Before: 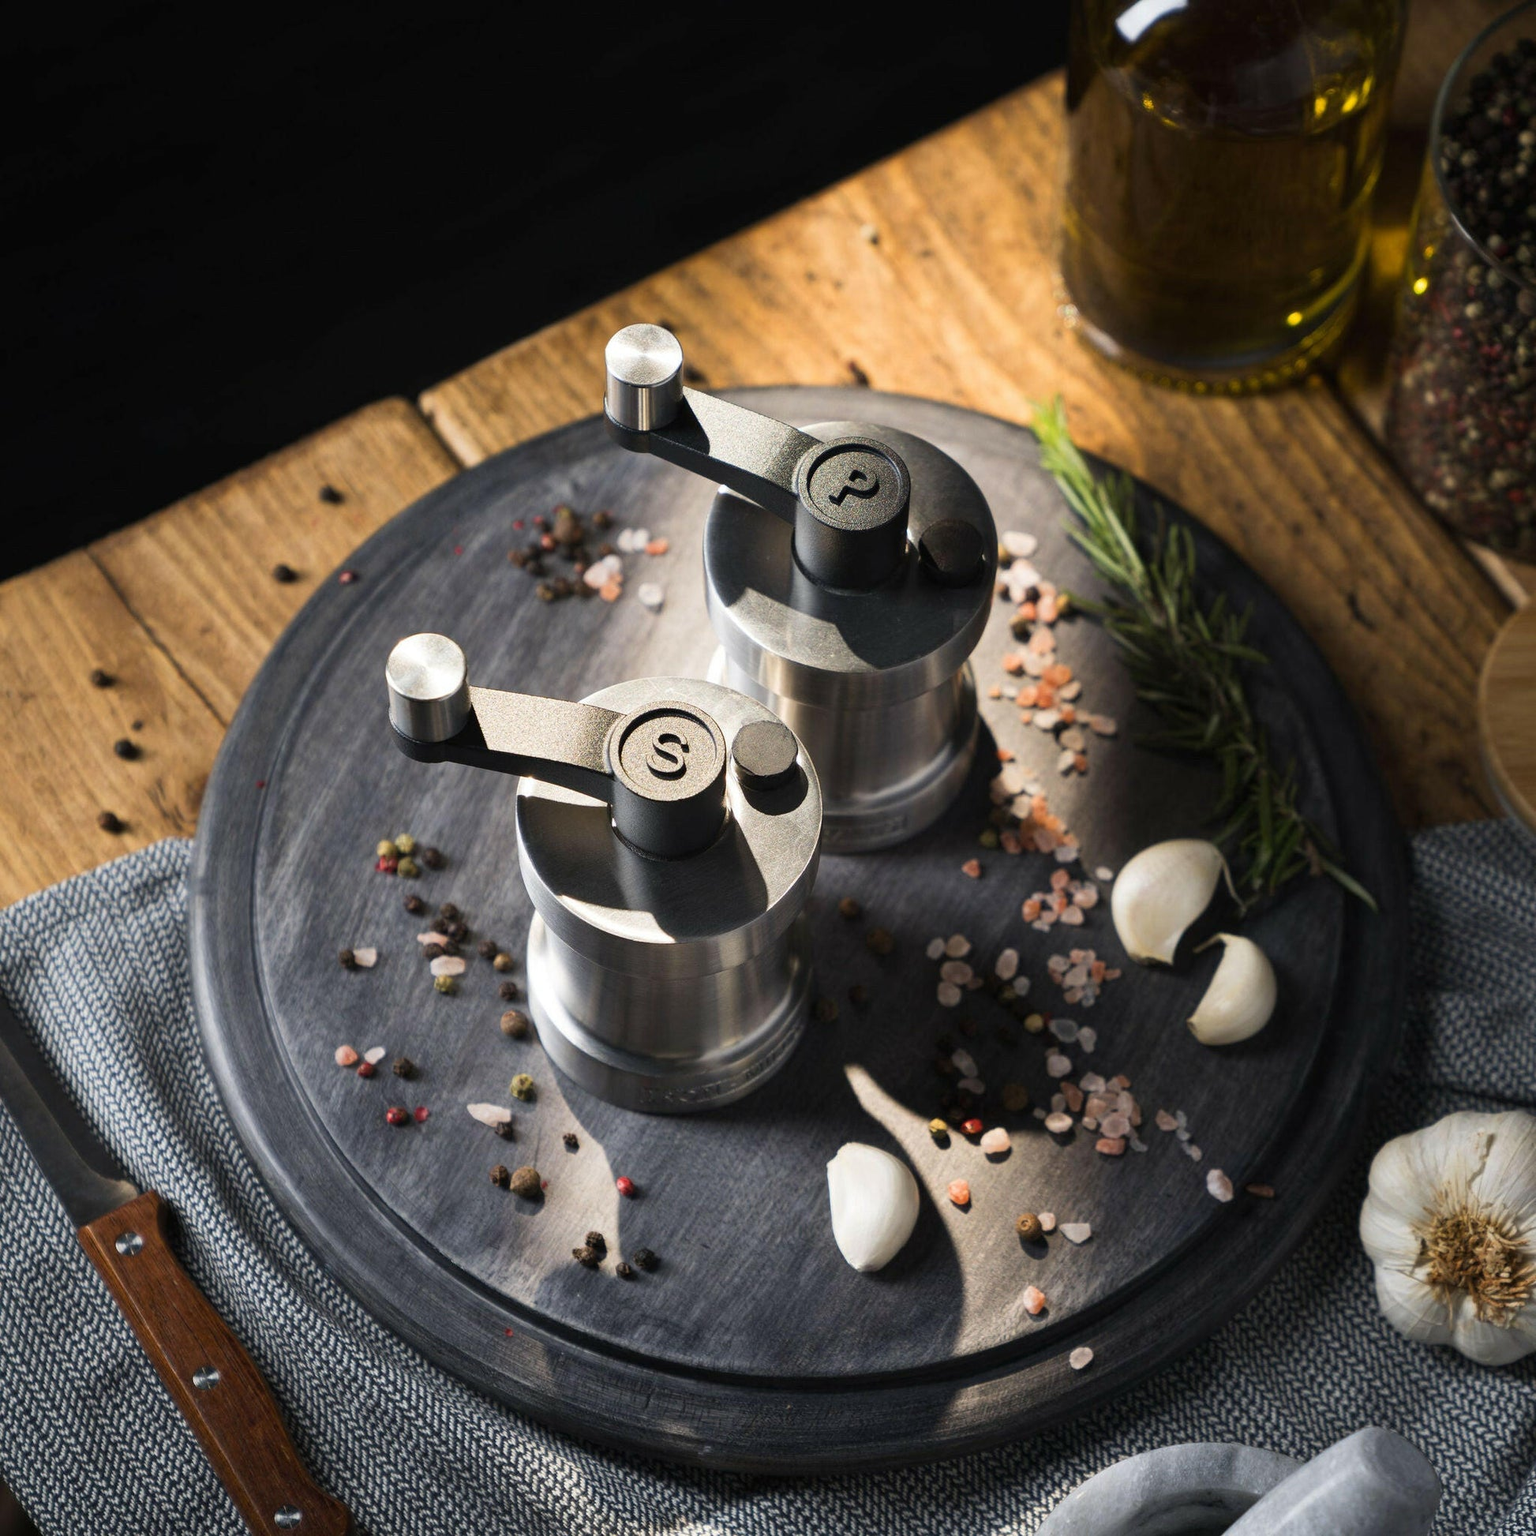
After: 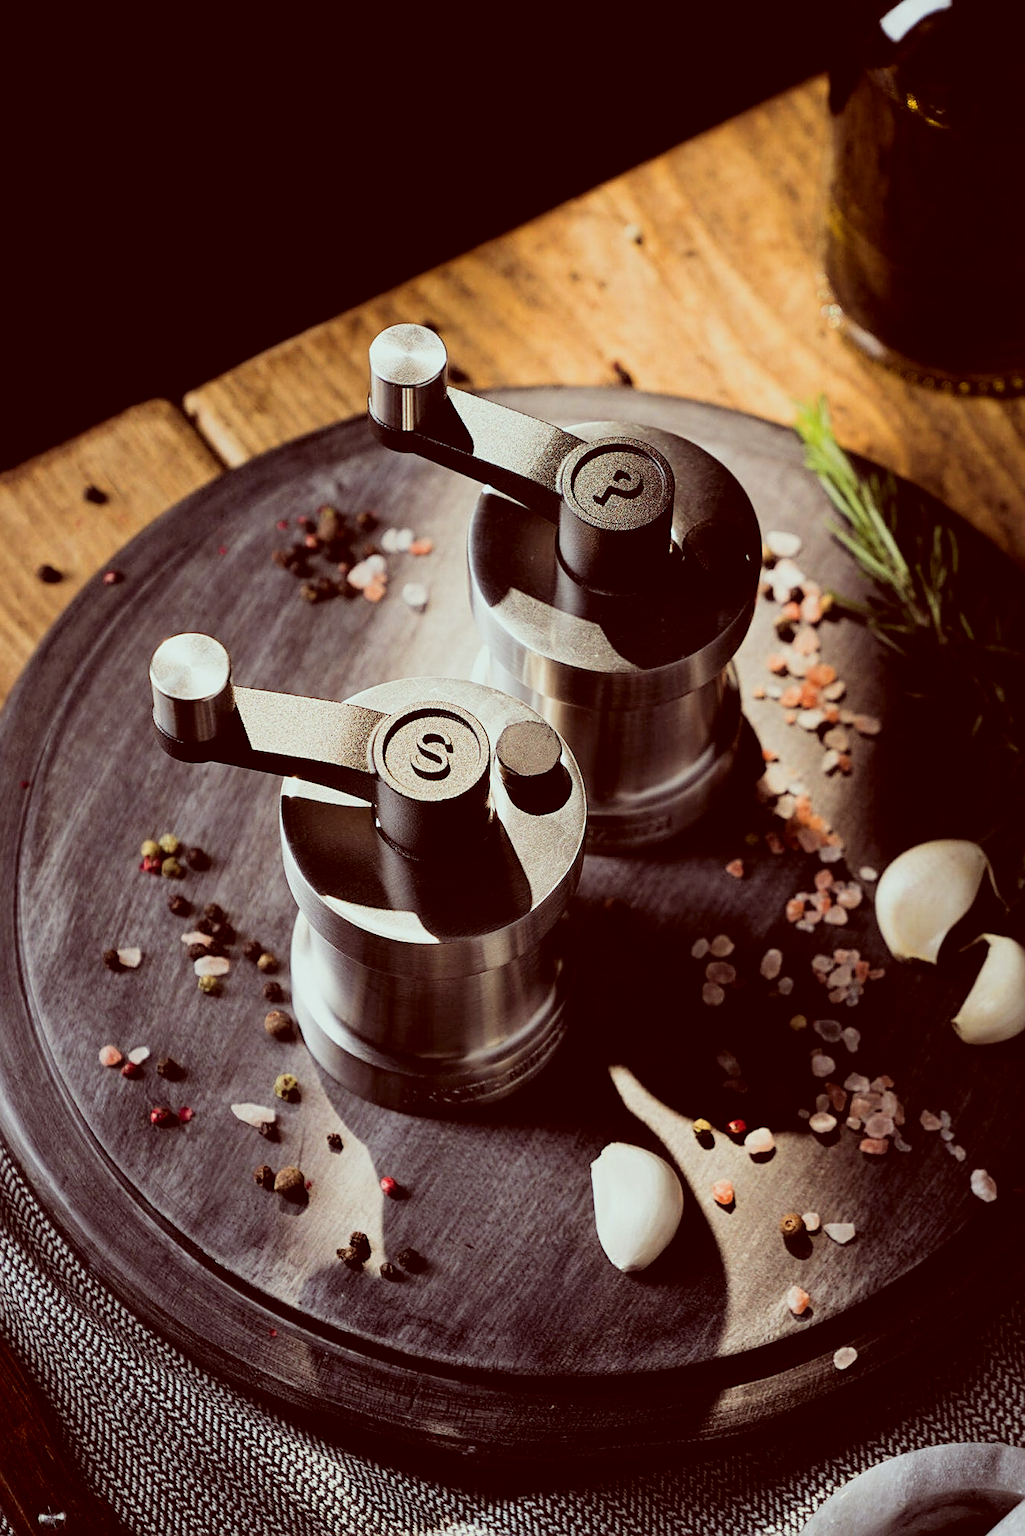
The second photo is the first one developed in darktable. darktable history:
crop: left 15.401%, right 17.806%
sharpen: on, module defaults
color correction: highlights a* -7.21, highlights b* -0.176, shadows a* 20.52, shadows b* 11.8
filmic rgb: black relative exposure -5.13 EV, white relative exposure 3.55 EV, threshold 5.99 EV, hardness 3.17, contrast 1.188, highlights saturation mix -49.92%, enable highlight reconstruction true
